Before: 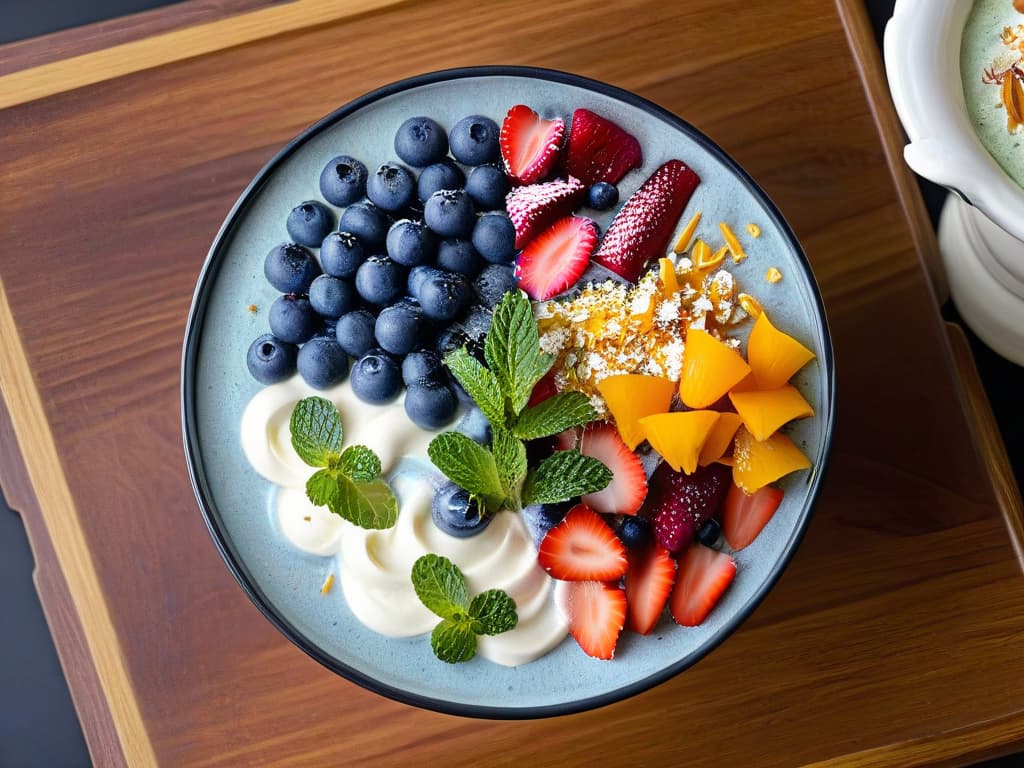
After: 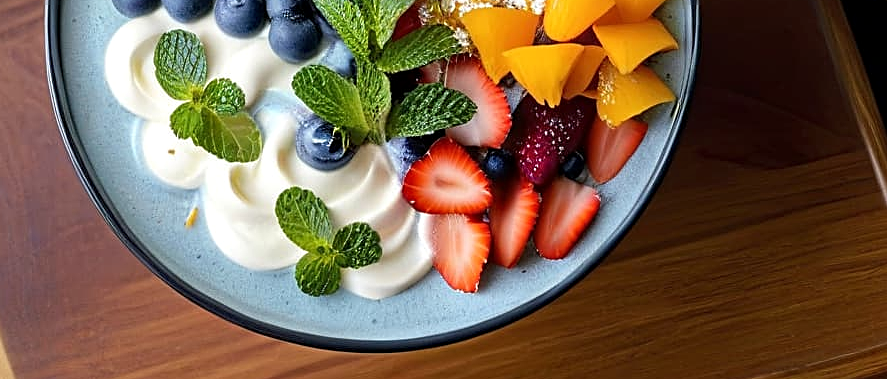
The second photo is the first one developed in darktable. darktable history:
crop and rotate: left 13.288%, top 47.802%, bottom 2.812%
sharpen: on, module defaults
local contrast: highlights 102%, shadows 100%, detail 119%, midtone range 0.2
